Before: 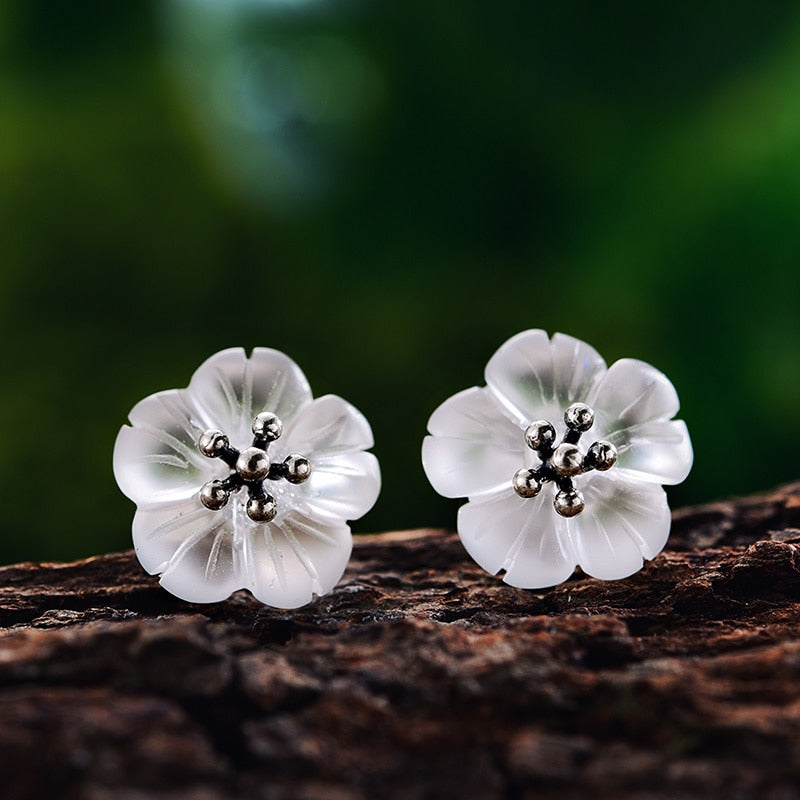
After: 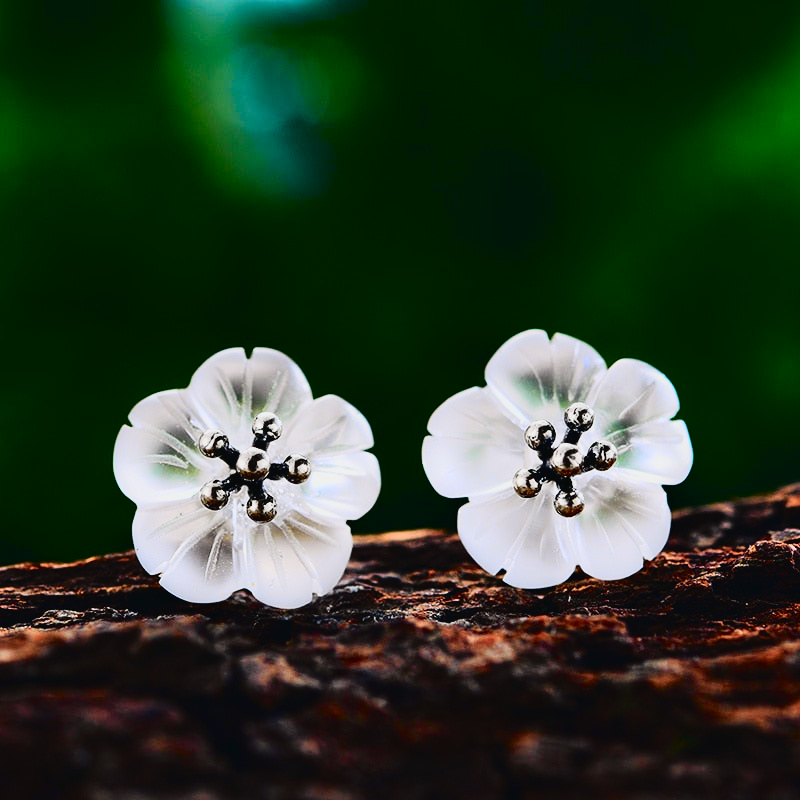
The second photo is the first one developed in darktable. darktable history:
tone curve: curves: ch0 [(0, 0.022) (0.114, 0.088) (0.282, 0.316) (0.446, 0.511) (0.613, 0.693) (0.786, 0.843) (0.999, 0.949)]; ch1 [(0, 0) (0.395, 0.343) (0.463, 0.427) (0.486, 0.474) (0.503, 0.5) (0.535, 0.522) (0.555, 0.566) (0.594, 0.614) (0.755, 0.793) (1, 1)]; ch2 [(0, 0) (0.369, 0.388) (0.449, 0.431) (0.501, 0.5) (0.528, 0.517) (0.561, 0.59) (0.612, 0.646) (0.697, 0.721) (1, 1)], color space Lab, independent channels, preserve colors none
exposure: compensate highlight preservation false
contrast brightness saturation: contrast 0.169, saturation 0.329
